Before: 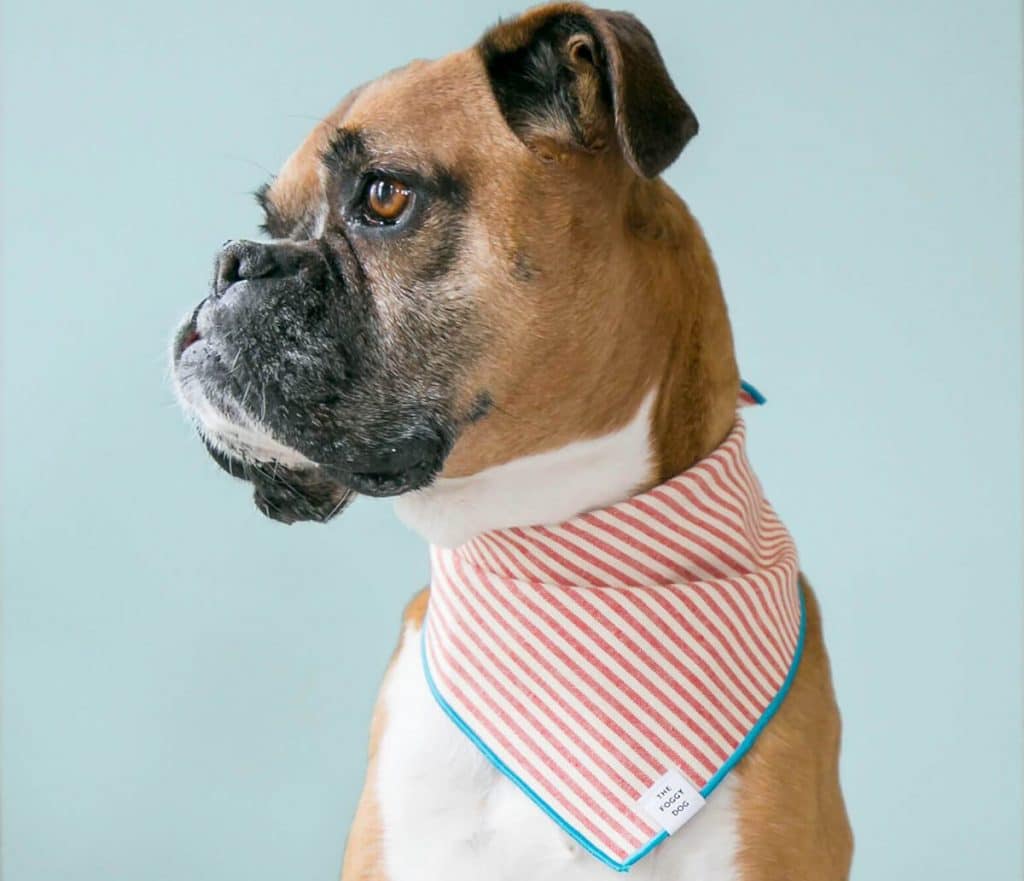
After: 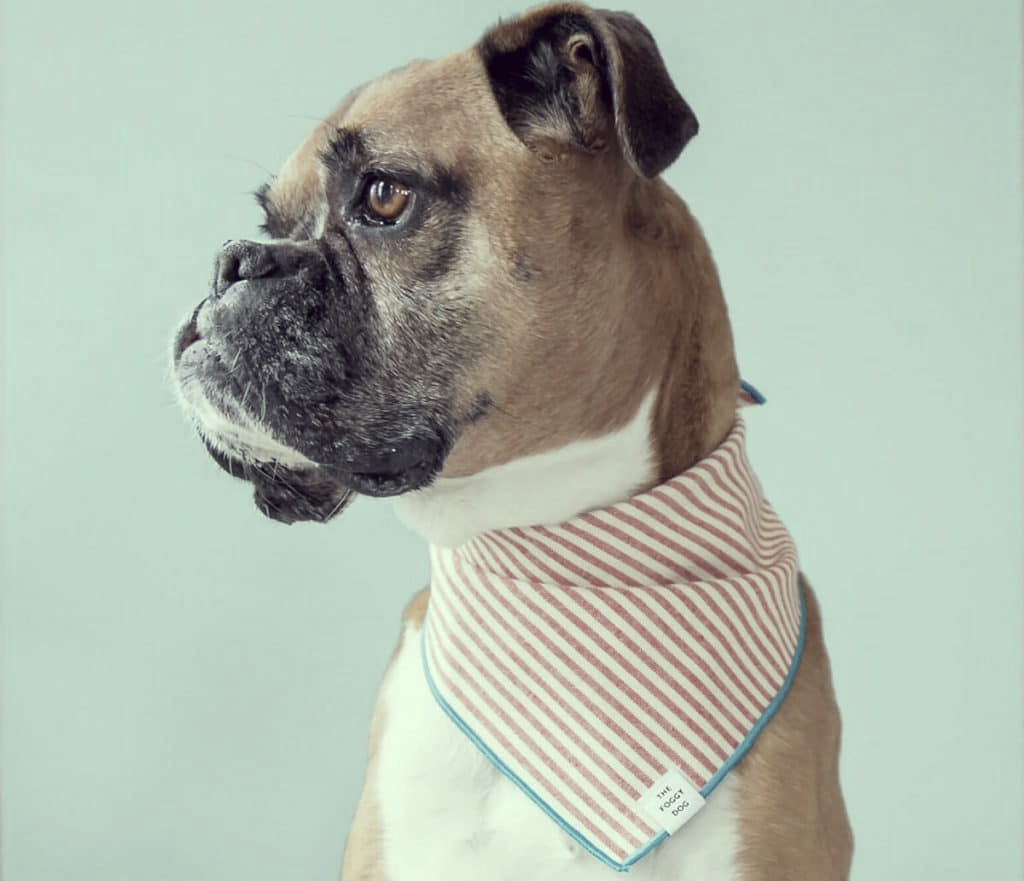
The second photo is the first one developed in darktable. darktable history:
color correction: highlights a* -20.2, highlights b* 20.92, shadows a* 19.26, shadows b* -19.86, saturation 0.452
